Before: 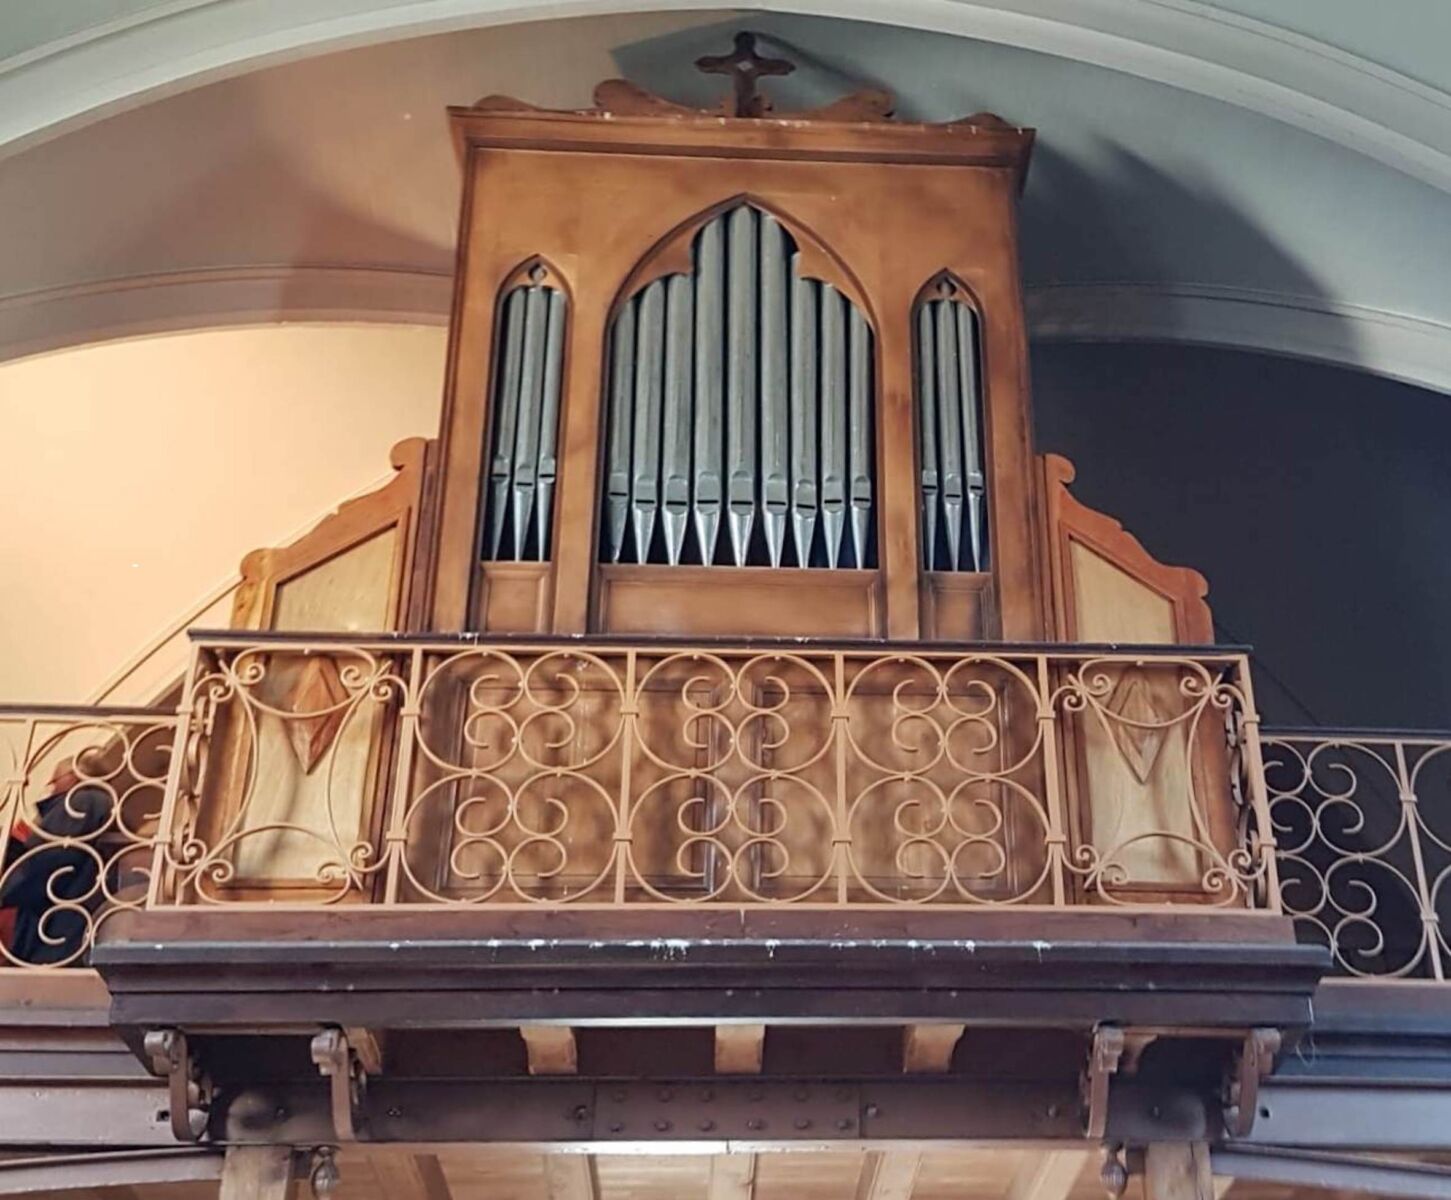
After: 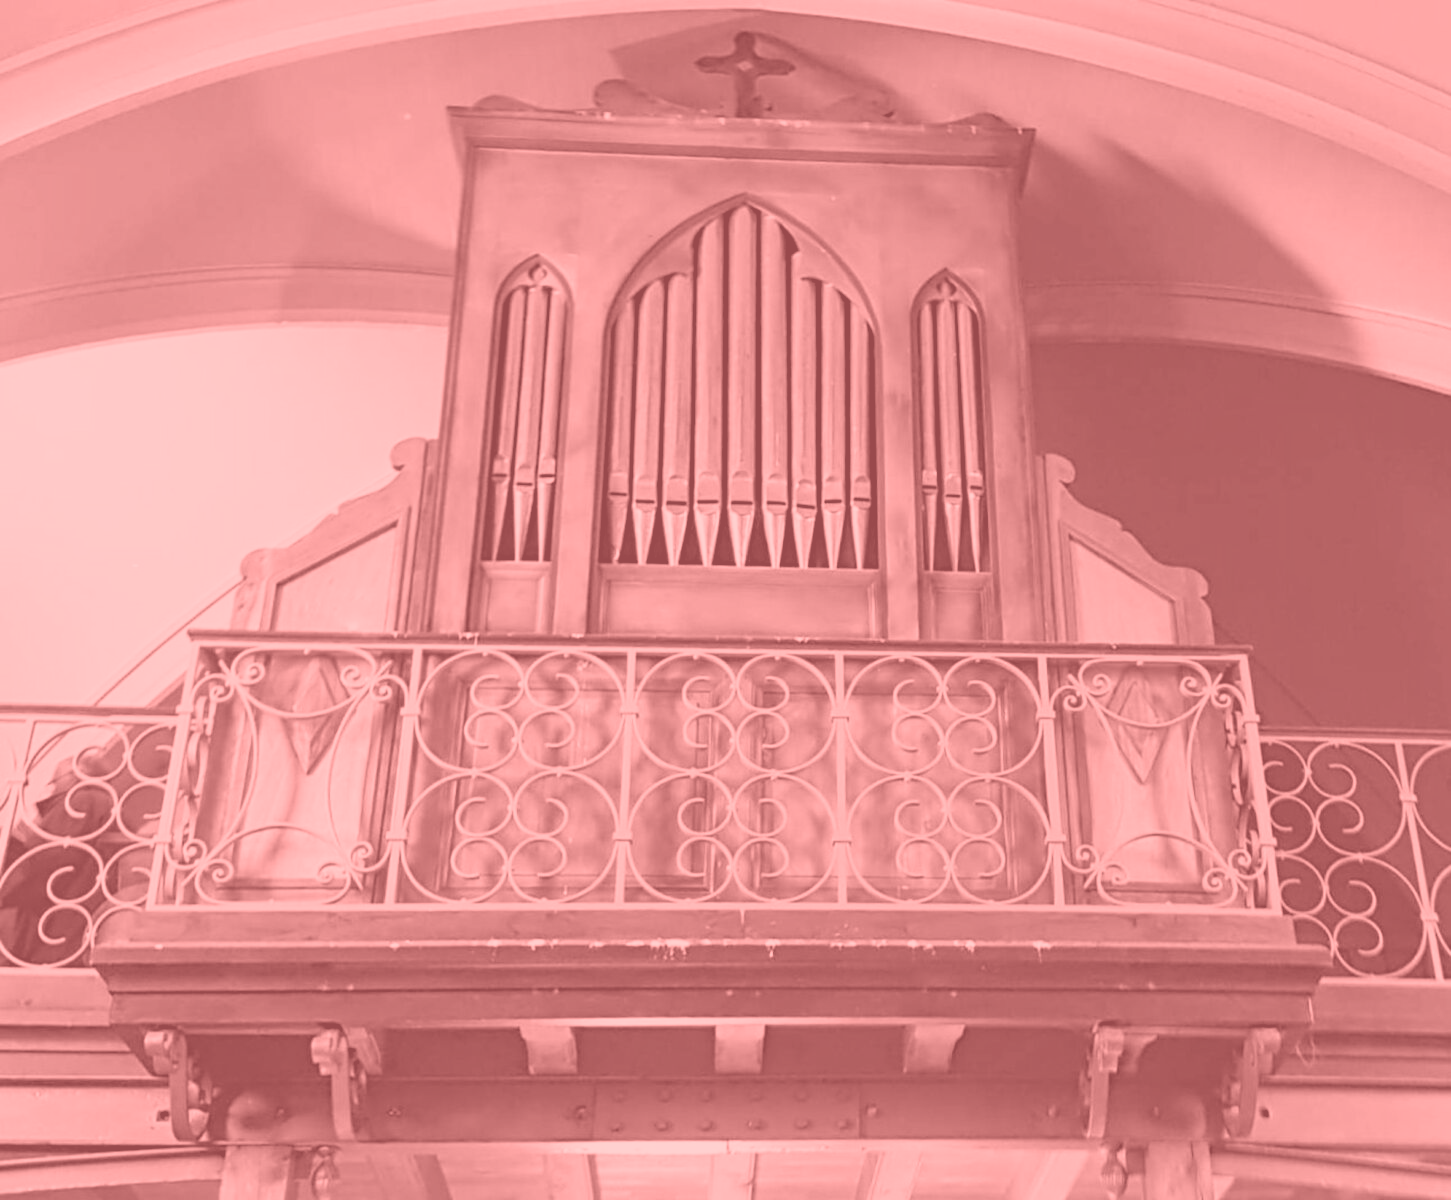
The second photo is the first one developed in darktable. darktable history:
haze removal: compatibility mode true, adaptive false
contrast brightness saturation: contrast 0.2, brightness 0.16, saturation 0.22
colorize: saturation 51%, source mix 50.67%, lightness 50.67%
